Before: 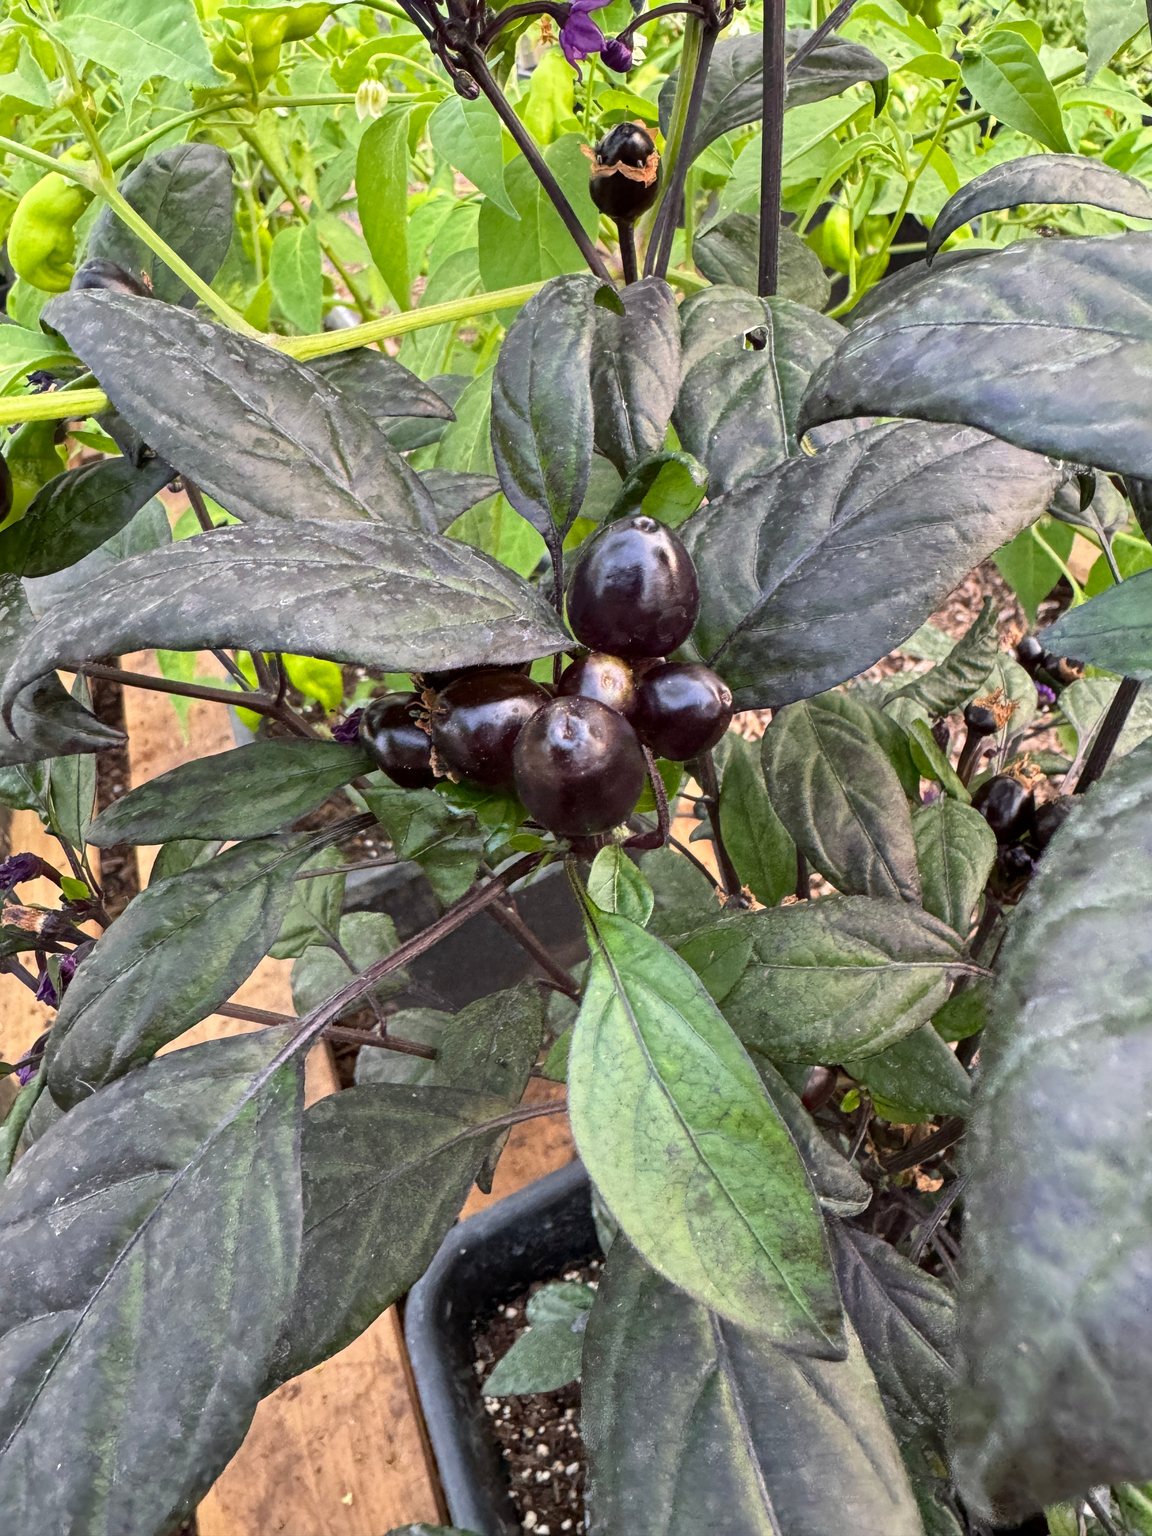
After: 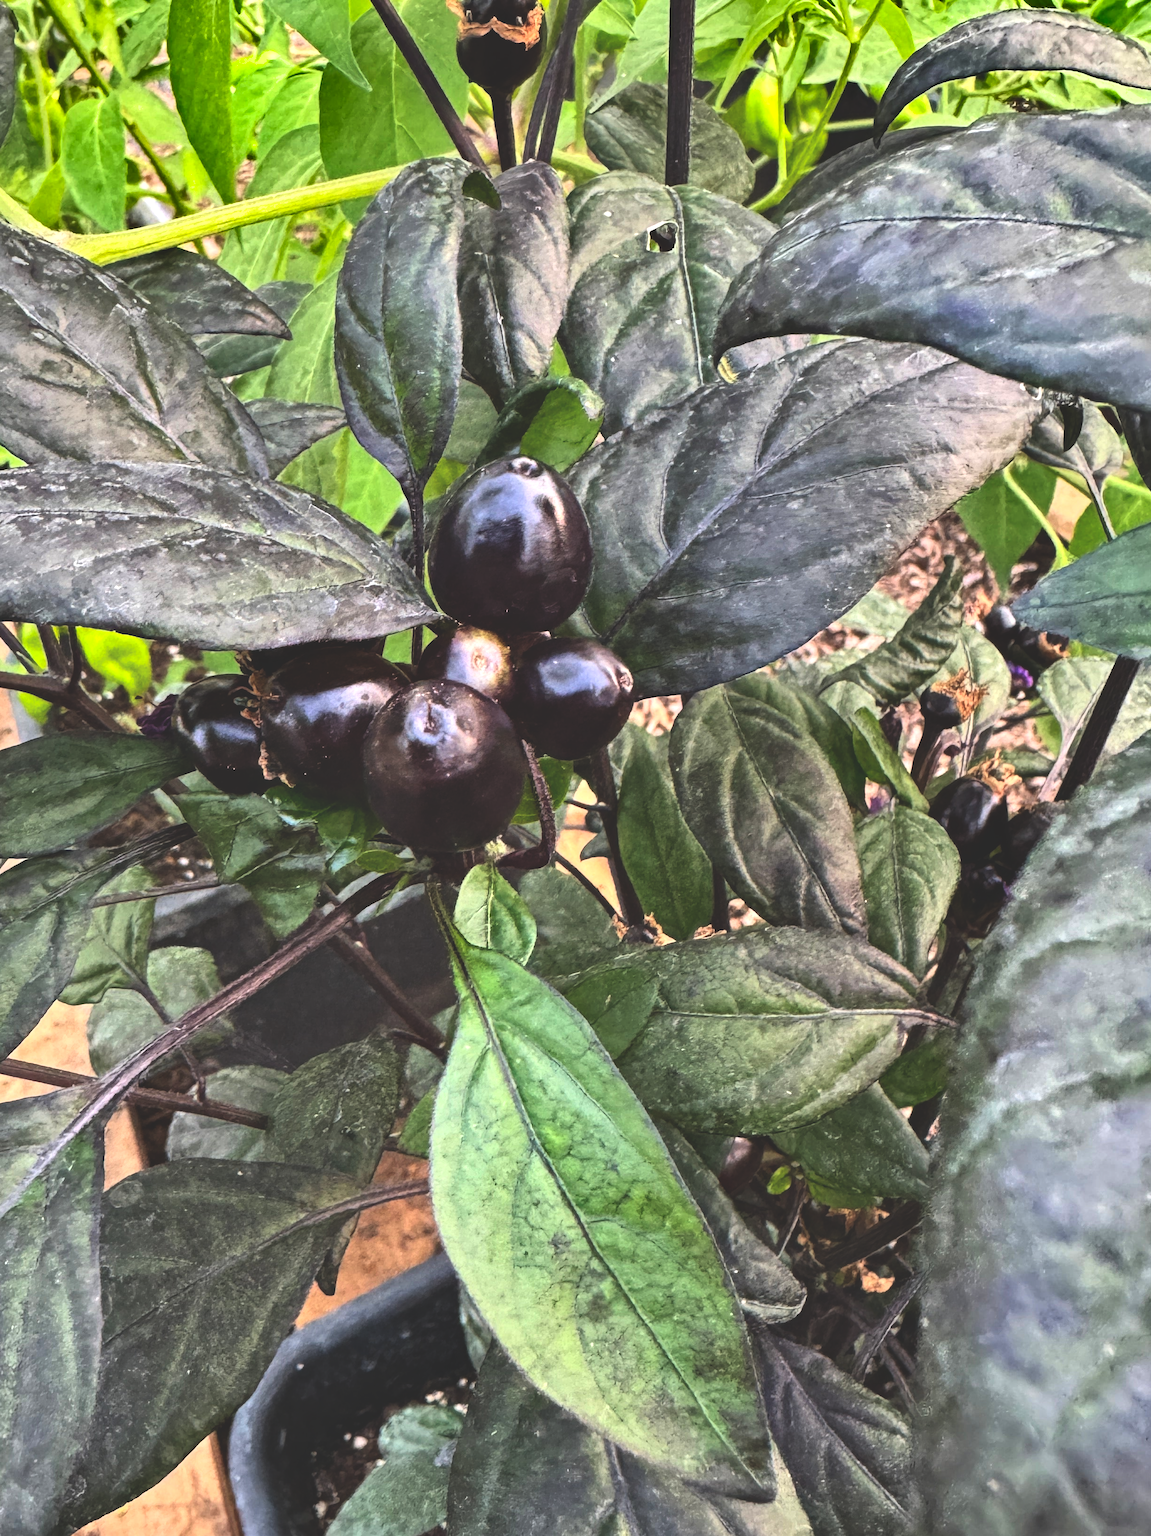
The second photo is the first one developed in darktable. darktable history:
crop: left 19.159%, top 9.58%, bottom 9.58%
color balance: contrast 10%
contrast brightness saturation: contrast 0.22, brightness -0.19, saturation 0.24
exposure: black level correction -0.087, compensate highlight preservation false
shadows and highlights: radius 118.69, shadows 42.21, highlights -61.56, soften with gaussian
